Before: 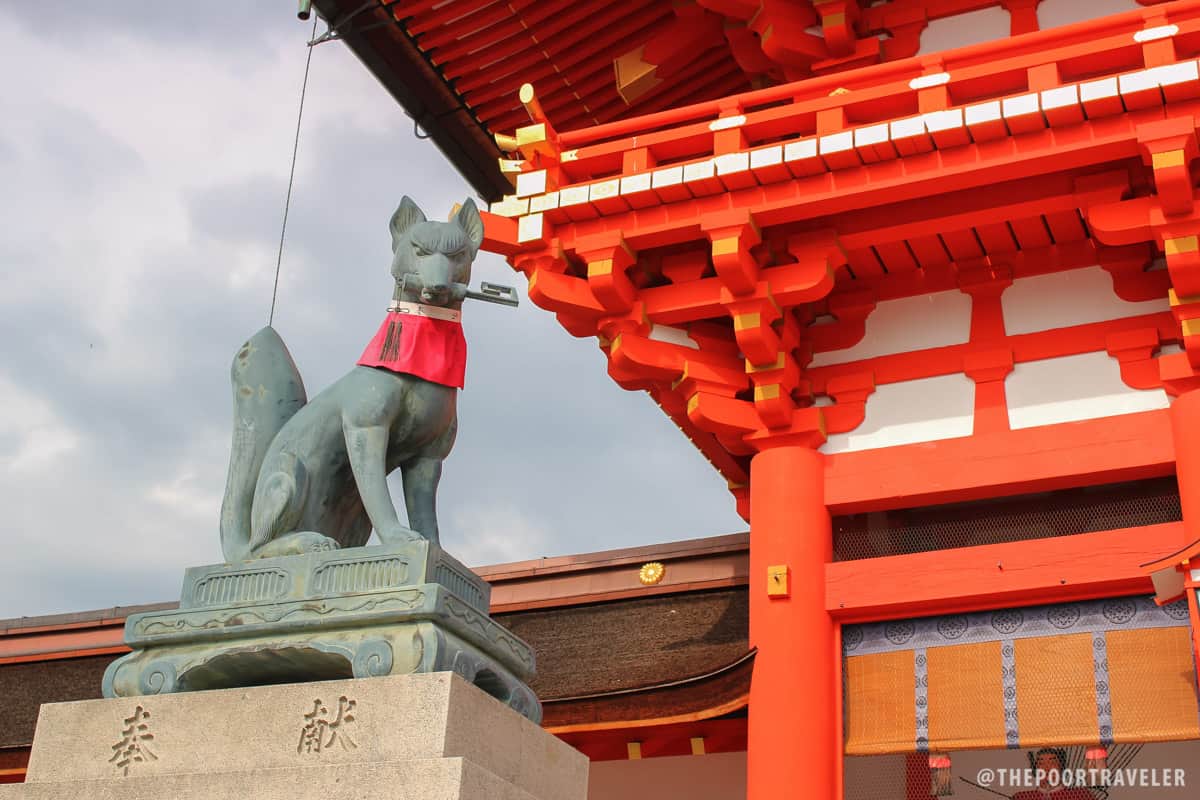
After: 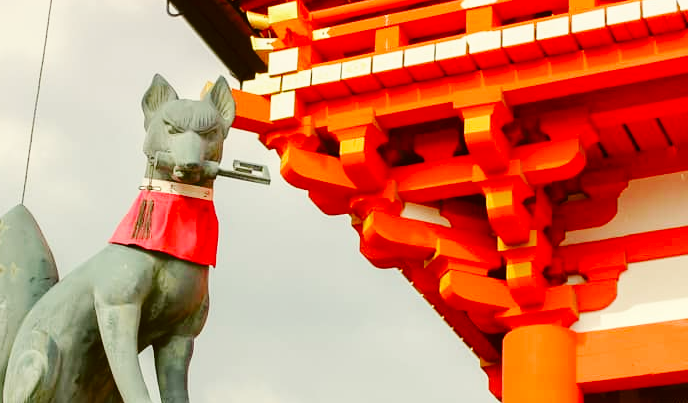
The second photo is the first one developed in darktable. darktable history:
base curve: curves: ch0 [(0, 0) (0.036, 0.025) (0.121, 0.166) (0.206, 0.329) (0.605, 0.79) (1, 1)], preserve colors none
crop: left 20.717%, top 15.331%, right 21.875%, bottom 34.182%
color correction: highlights a* -1.65, highlights b* 9.99, shadows a* 0.433, shadows b* 19.83
